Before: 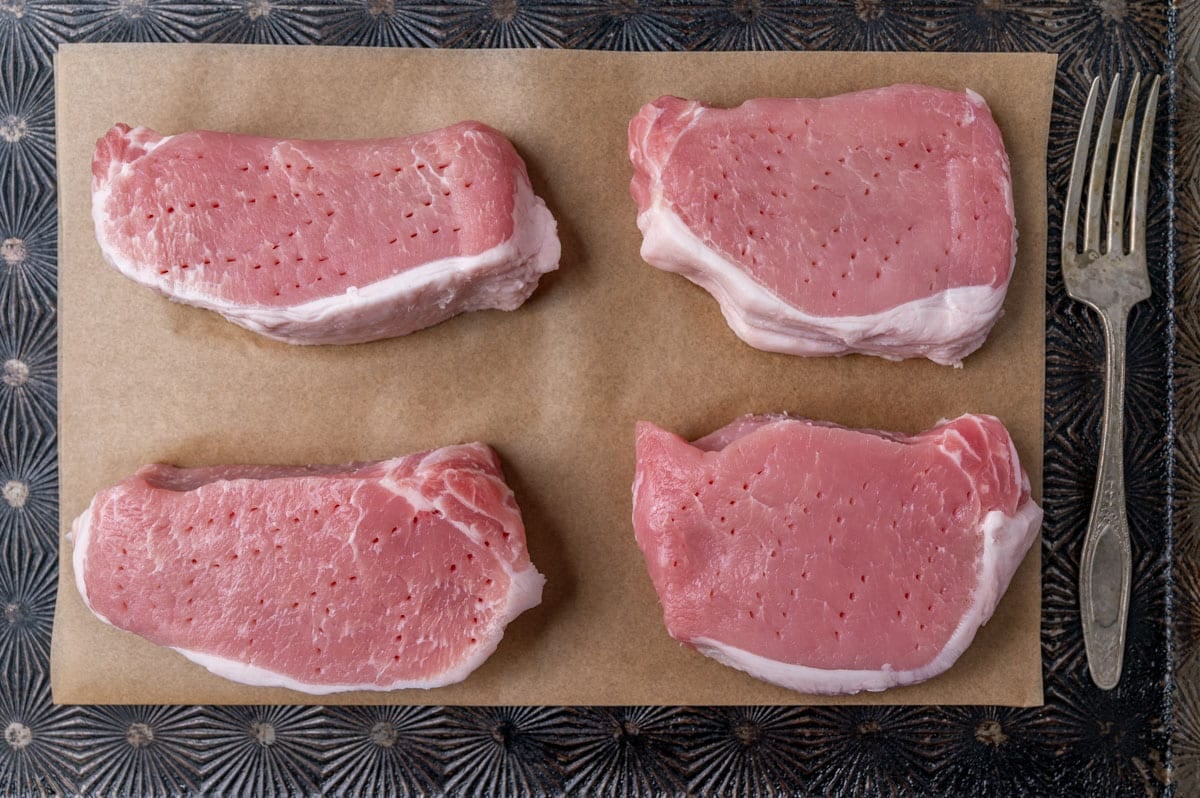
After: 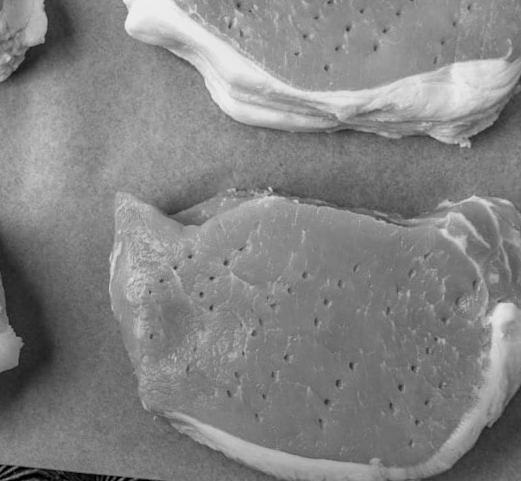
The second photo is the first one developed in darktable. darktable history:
exposure: exposure 0.657 EV, compensate highlight preservation false
rotate and perspective: rotation 1.69°, lens shift (vertical) -0.023, lens shift (horizontal) -0.291, crop left 0.025, crop right 0.988, crop top 0.092, crop bottom 0.842
monochrome: a -92.57, b 58.91
crop: left 35.432%, top 26.233%, right 20.145%, bottom 3.432%
graduated density: rotation -180°, offset 27.42
contrast brightness saturation: contrast 0.04, saturation 0.16
white balance: emerald 1
velvia: on, module defaults
